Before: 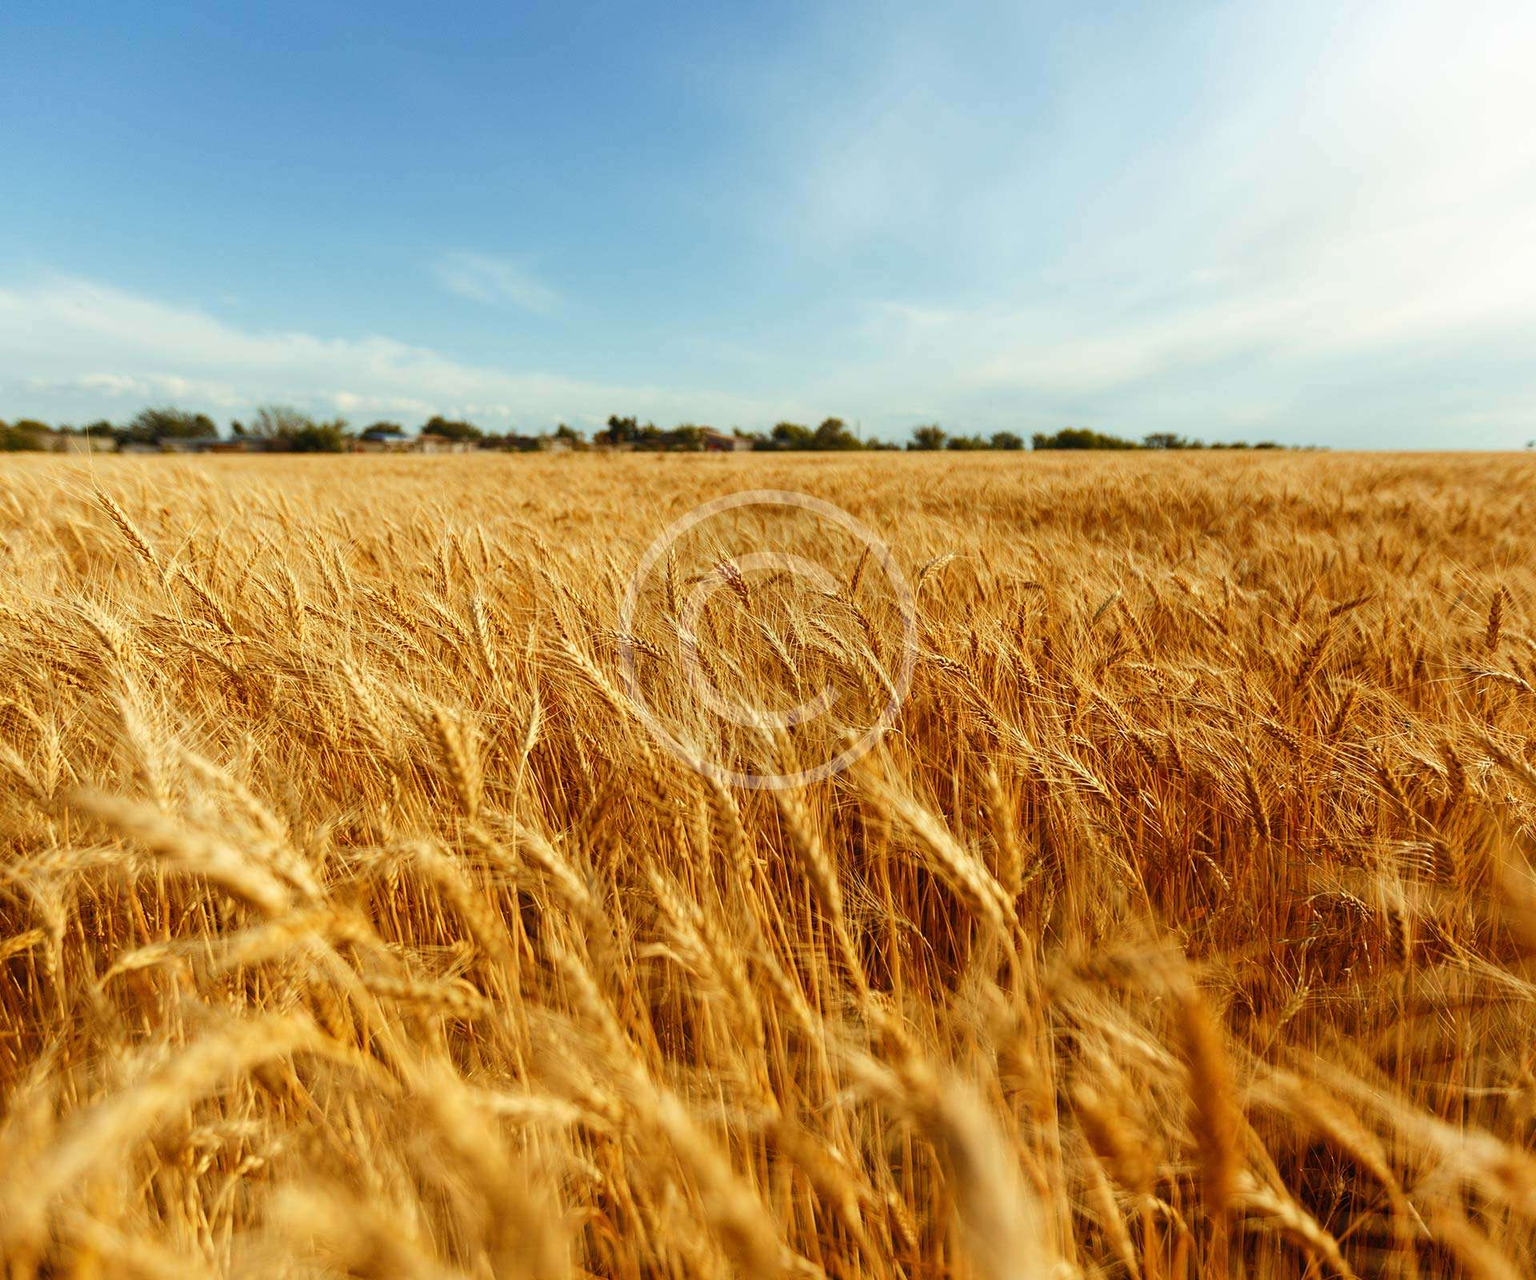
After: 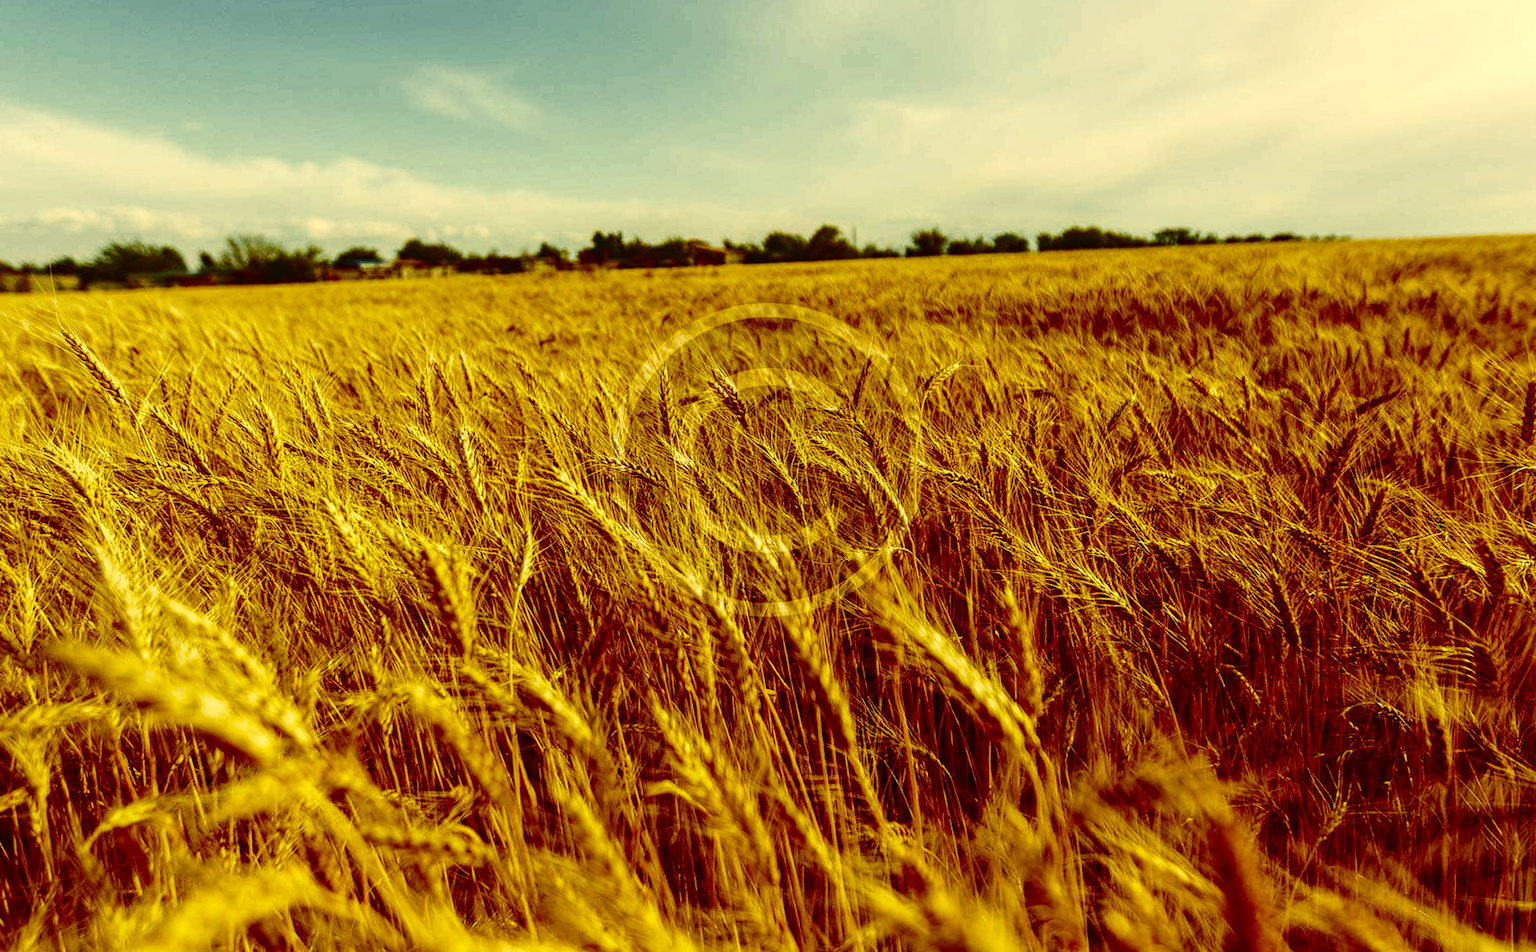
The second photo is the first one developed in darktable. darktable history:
rotate and perspective: rotation -2.12°, lens shift (vertical) 0.009, lens shift (horizontal) -0.008, automatic cropping original format, crop left 0.036, crop right 0.964, crop top 0.05, crop bottom 0.959
crop: top 13.819%, bottom 11.169%
local contrast: on, module defaults
color balance rgb: perceptual saturation grading › global saturation 20%, global vibrance 20%
contrast brightness saturation: brightness -0.52
color correction: highlights a* 0.162, highlights b* 29.53, shadows a* -0.162, shadows b* 21.09
color zones: curves: ch0 [(0.068, 0.464) (0.25, 0.5) (0.48, 0.508) (0.75, 0.536) (0.886, 0.476) (0.967, 0.456)]; ch1 [(0.066, 0.456) (0.25, 0.5) (0.616, 0.508) (0.746, 0.56) (0.934, 0.444)]
base curve: curves: ch0 [(0, 0) (0.032, 0.025) (0.121, 0.166) (0.206, 0.329) (0.605, 0.79) (1, 1)], preserve colors none
